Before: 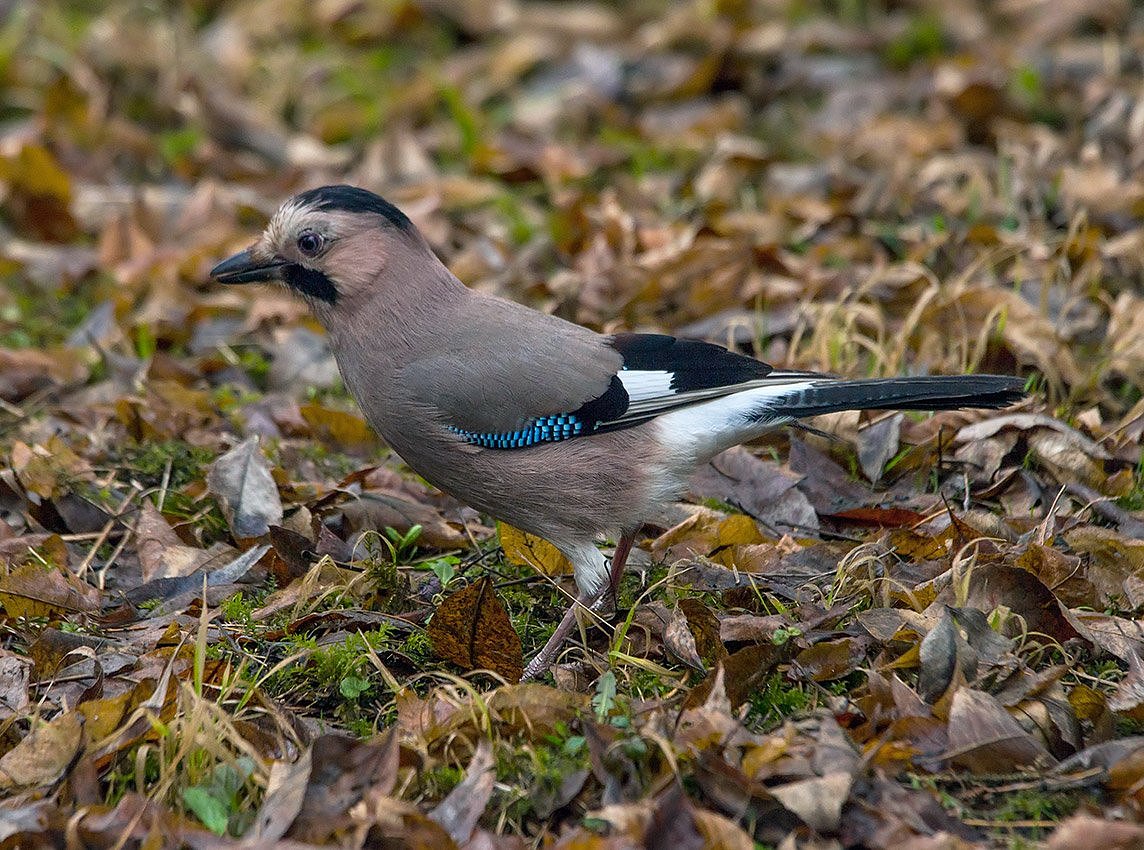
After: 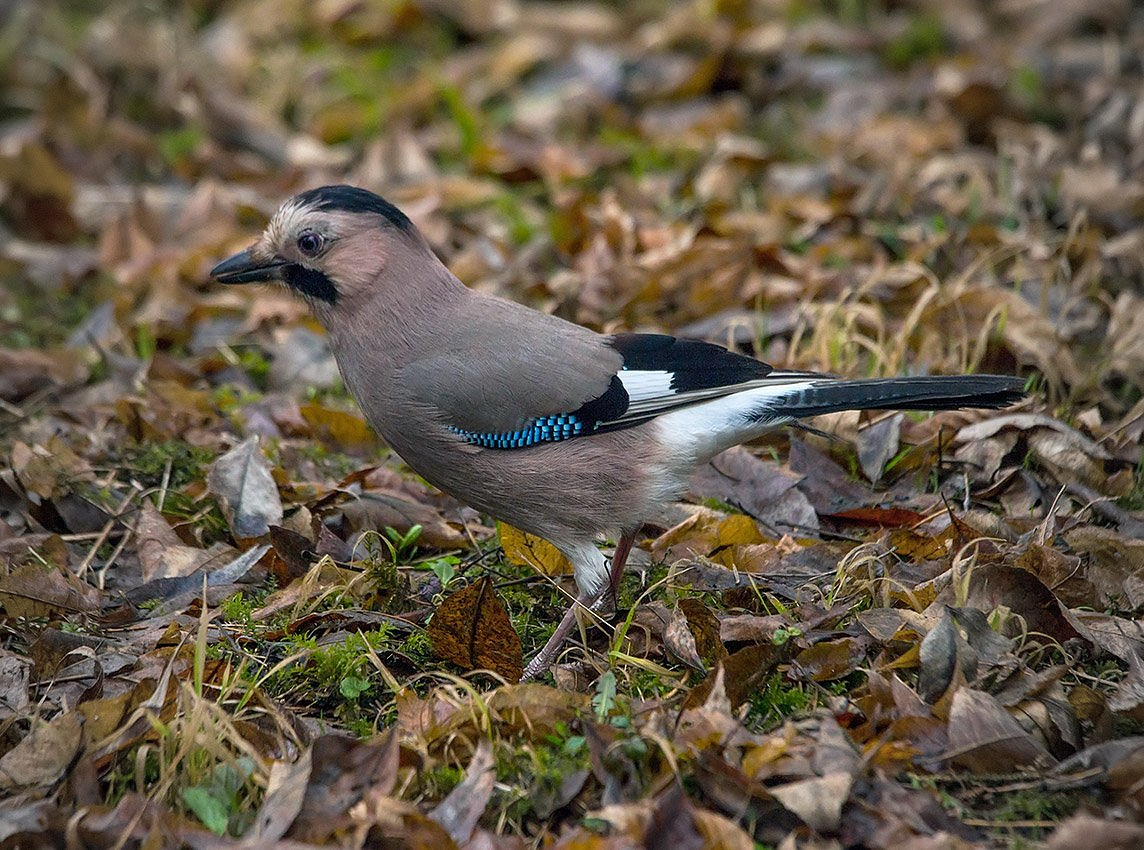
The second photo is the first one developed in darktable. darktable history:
vignetting: fall-off start 96.57%, fall-off radius 100.48%, width/height ratio 0.61
